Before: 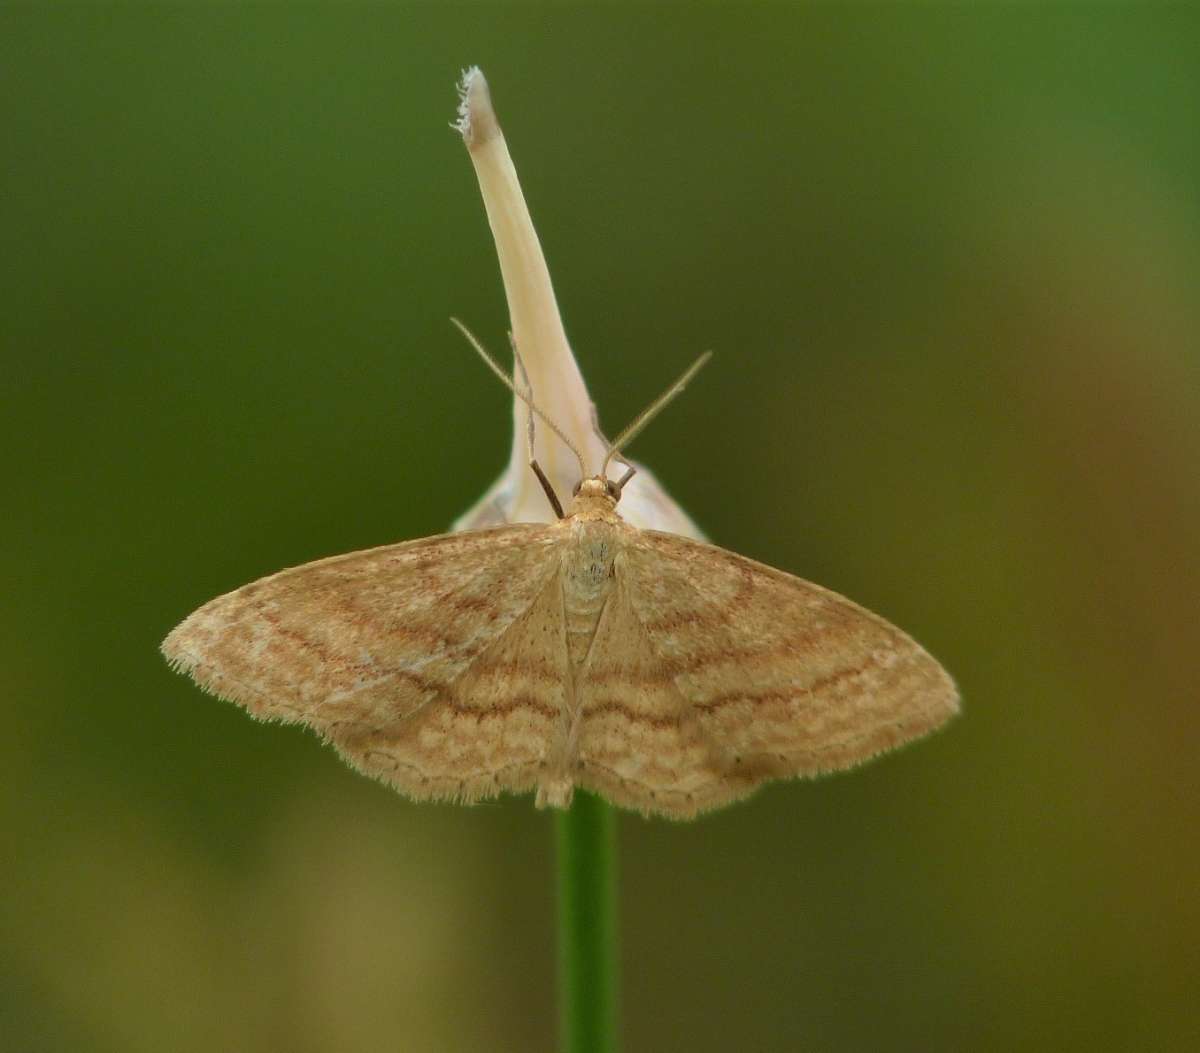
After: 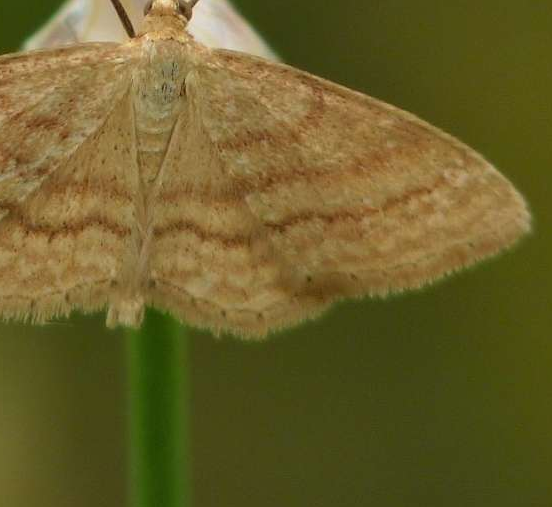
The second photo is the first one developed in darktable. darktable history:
crop: left 35.811%, top 45.715%, right 18.127%, bottom 6.089%
